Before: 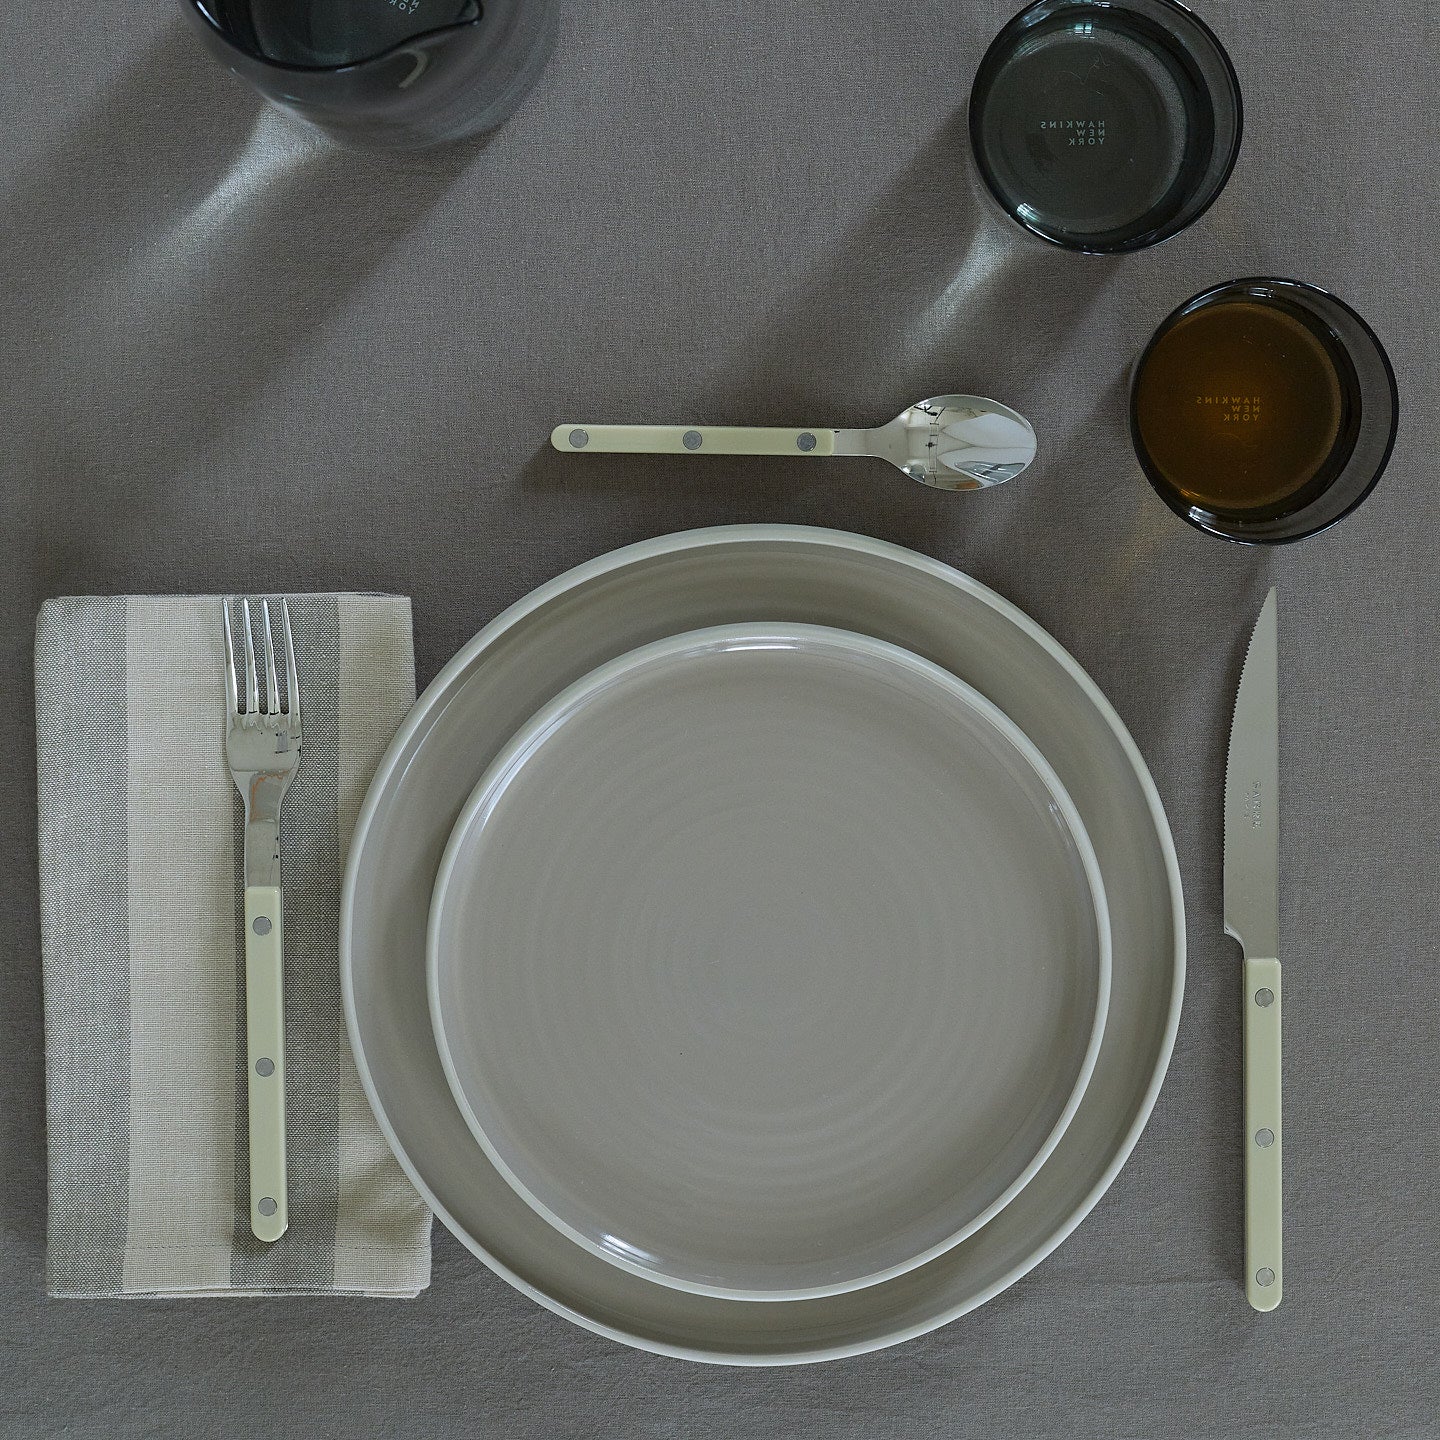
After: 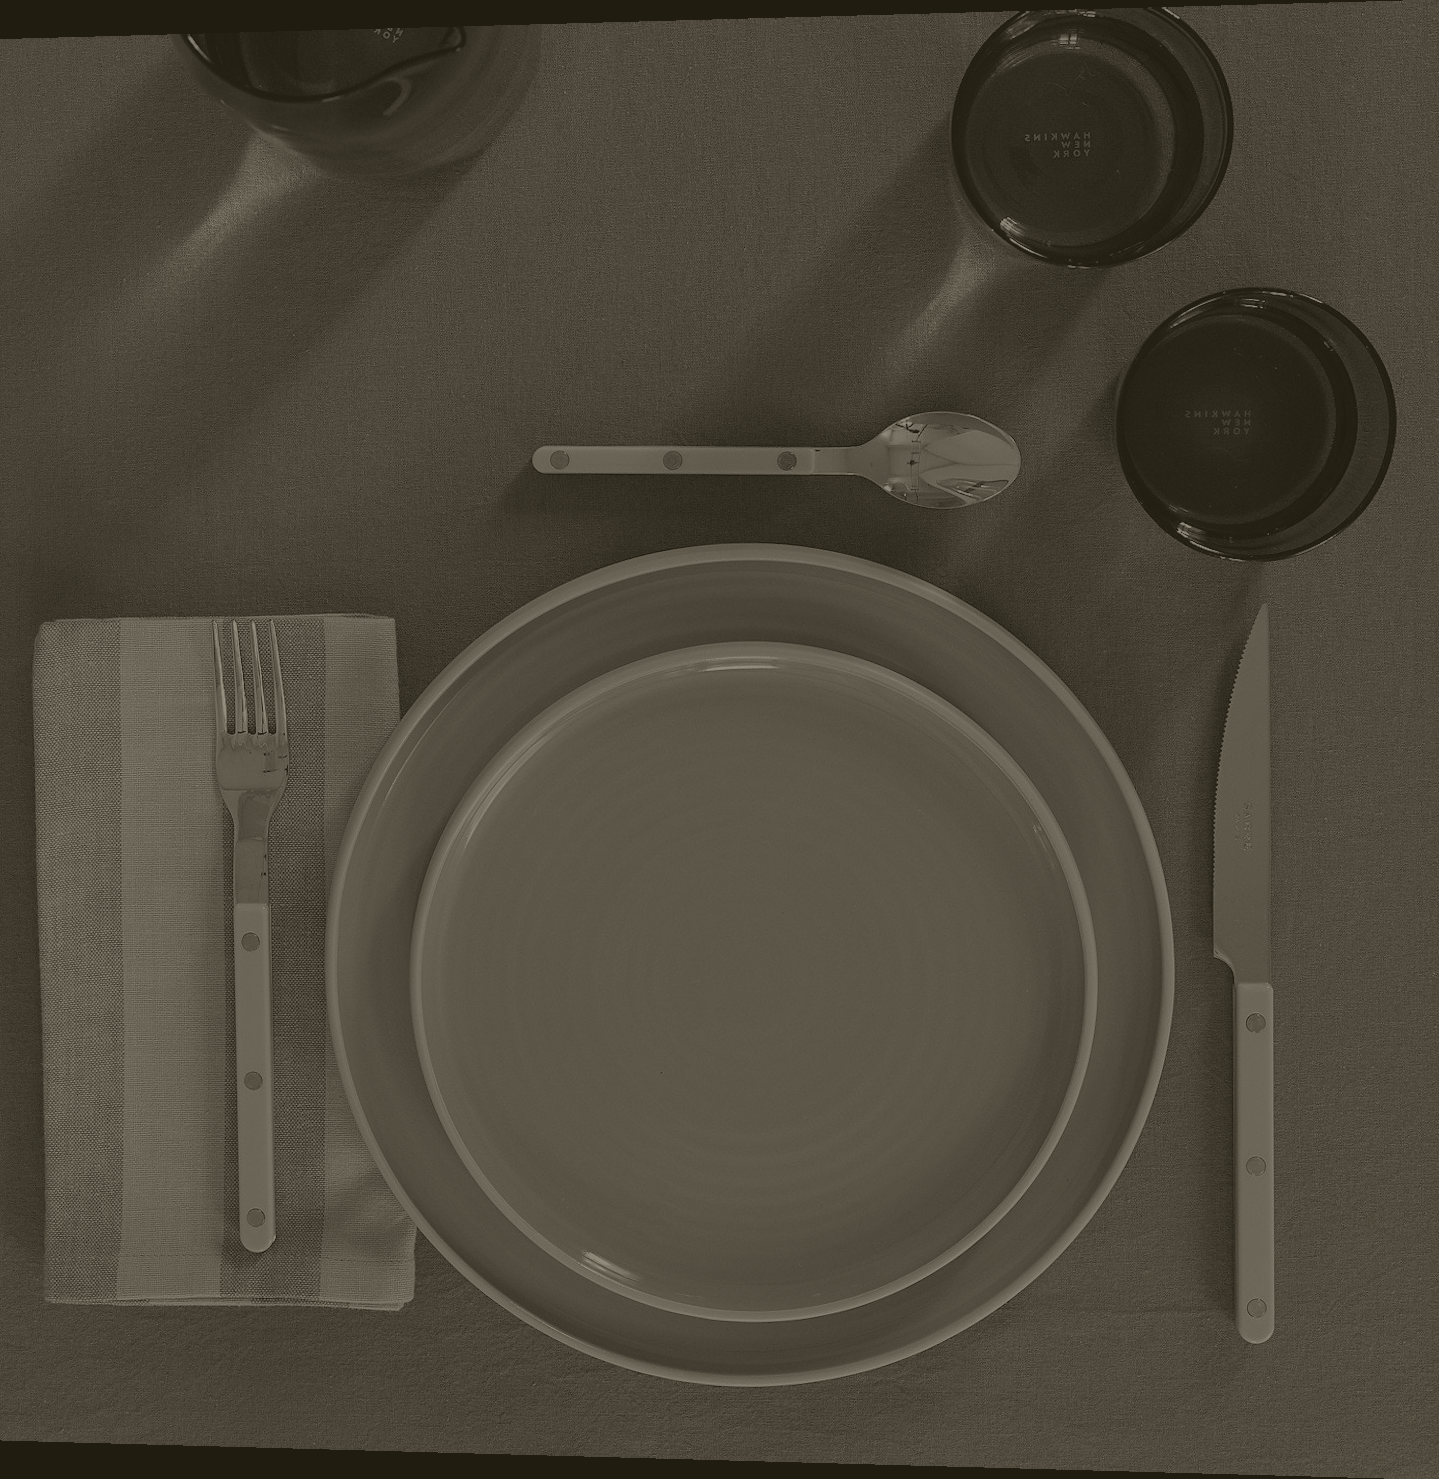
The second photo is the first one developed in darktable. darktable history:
exposure: black level correction 0, exposure -0.766 EV, compensate highlight preservation false
rotate and perspective: lens shift (horizontal) -0.055, automatic cropping off
velvia: on, module defaults
colorize: hue 41.44°, saturation 22%, source mix 60%, lightness 10.61%
